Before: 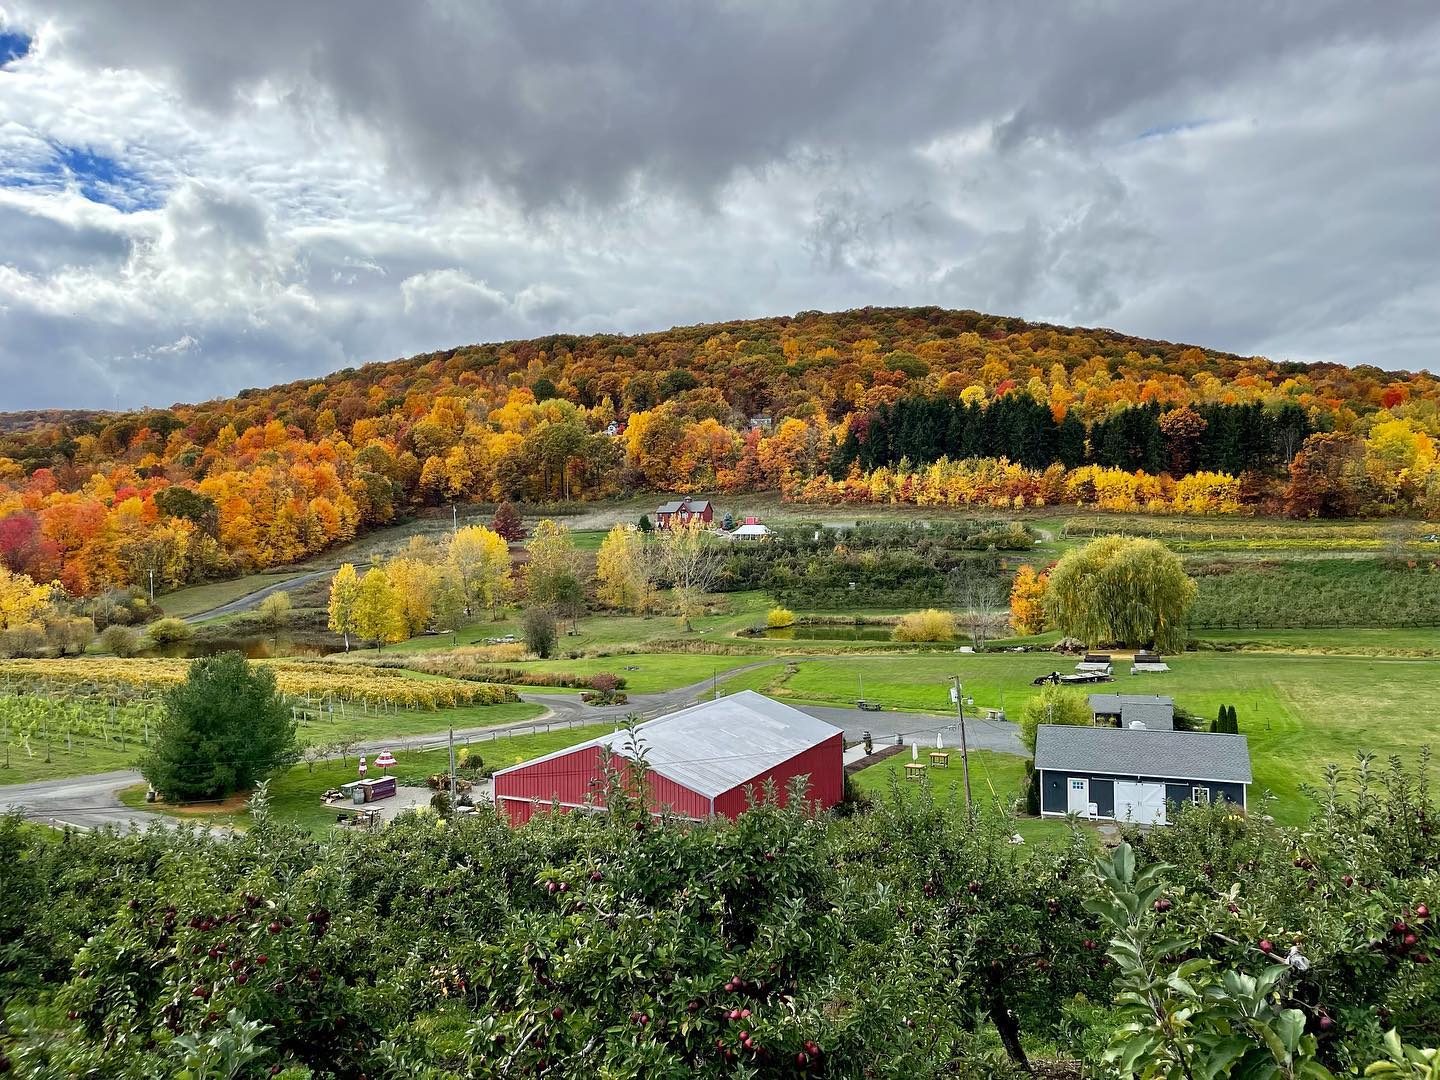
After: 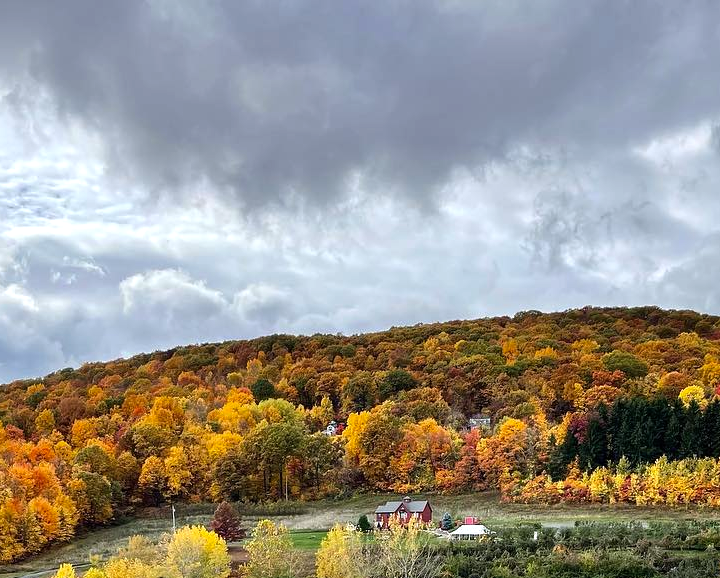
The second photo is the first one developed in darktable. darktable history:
color balance: contrast 10%
crop: left 19.556%, right 30.401%, bottom 46.458%
white balance: red 1.004, blue 1.024
